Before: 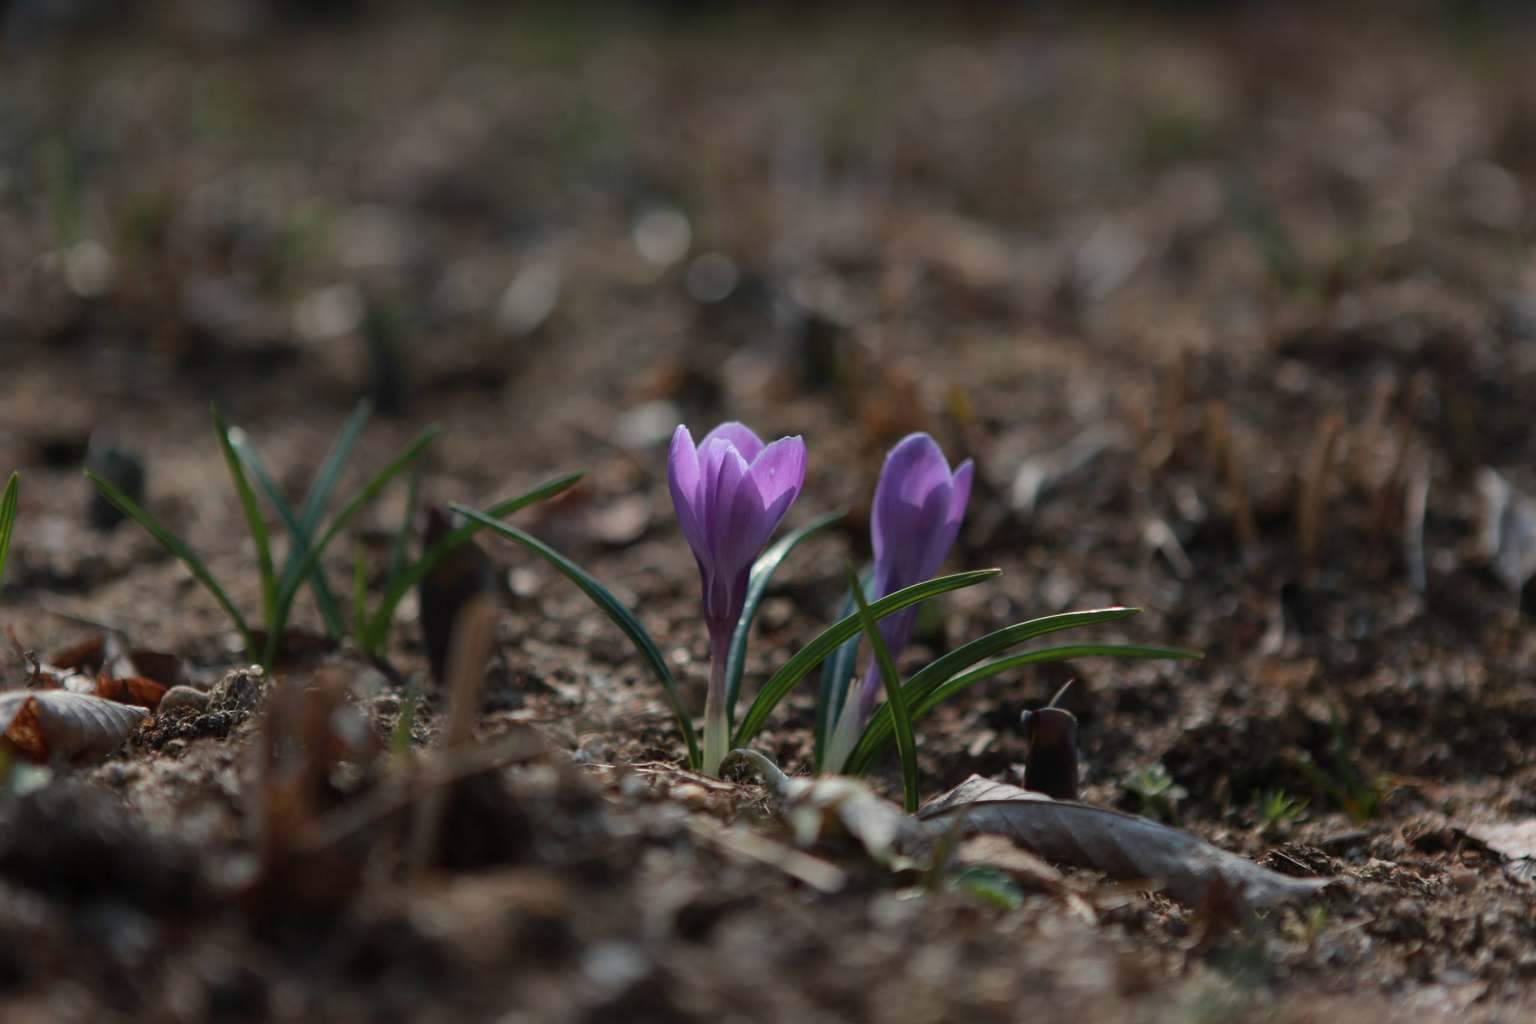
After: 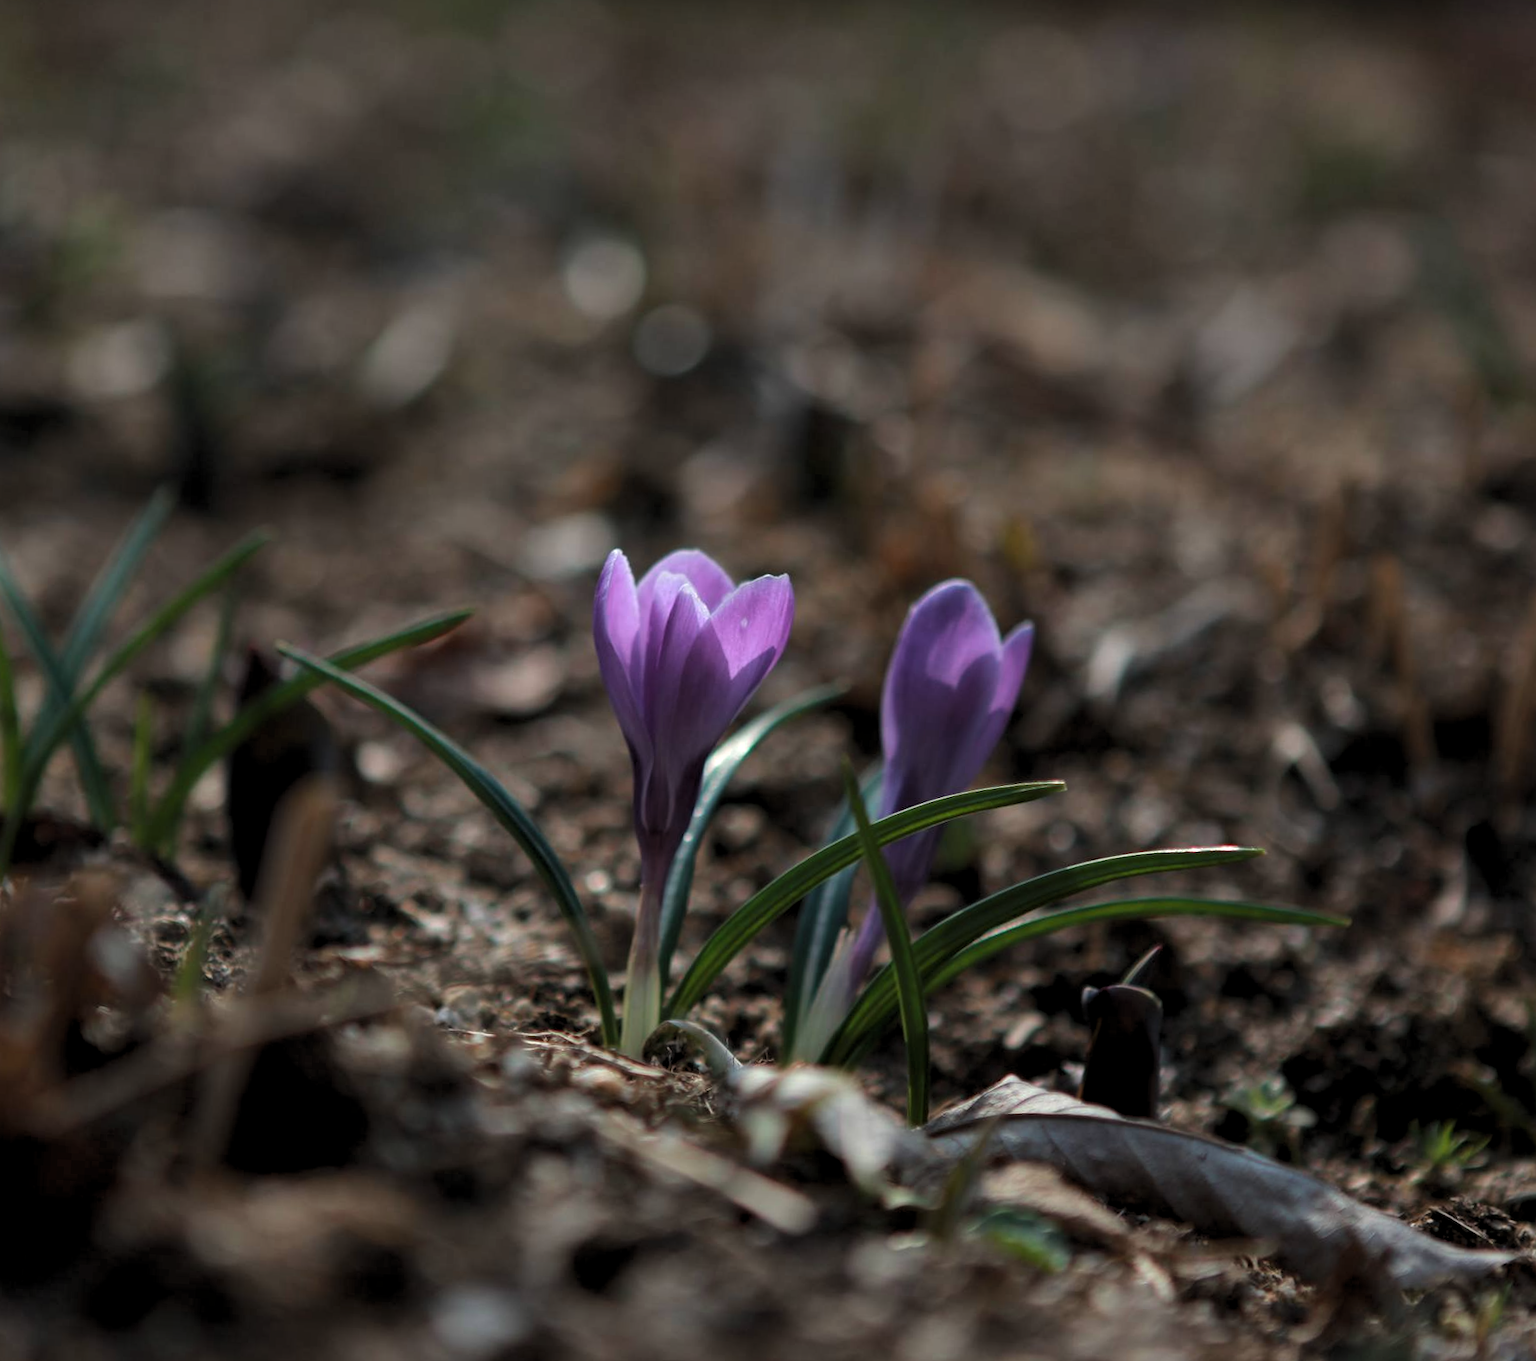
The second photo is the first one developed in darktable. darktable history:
crop and rotate: angle -3.14°, left 14.142%, top 0.032%, right 10.768%, bottom 0.069%
levels: levels [0.062, 0.494, 0.925]
